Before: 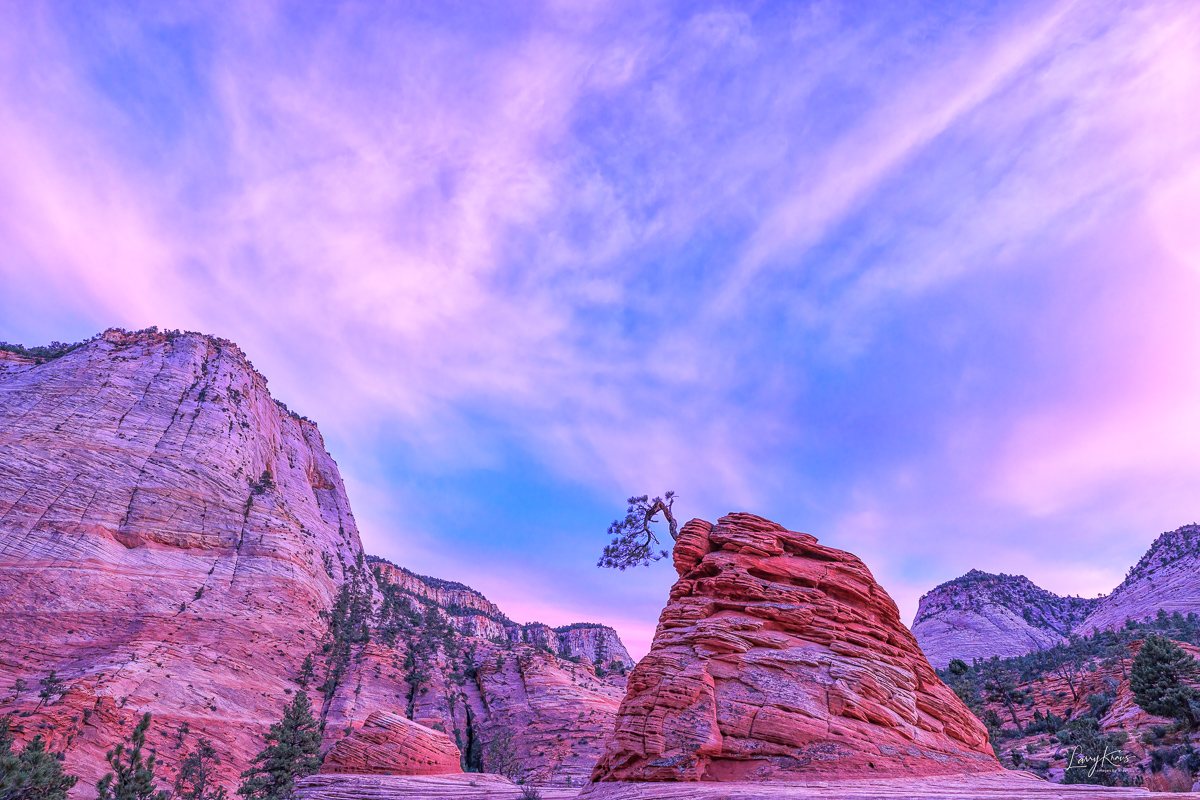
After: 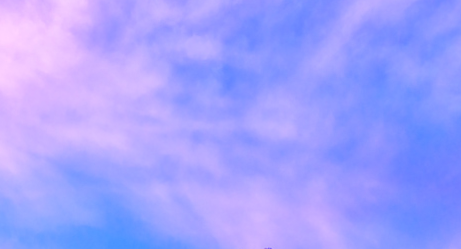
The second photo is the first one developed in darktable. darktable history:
rotate and perspective: rotation 0.074°, lens shift (vertical) 0.096, lens shift (horizontal) -0.041, crop left 0.043, crop right 0.952, crop top 0.024, crop bottom 0.979
crop: left 31.751%, top 32.172%, right 27.8%, bottom 35.83%
